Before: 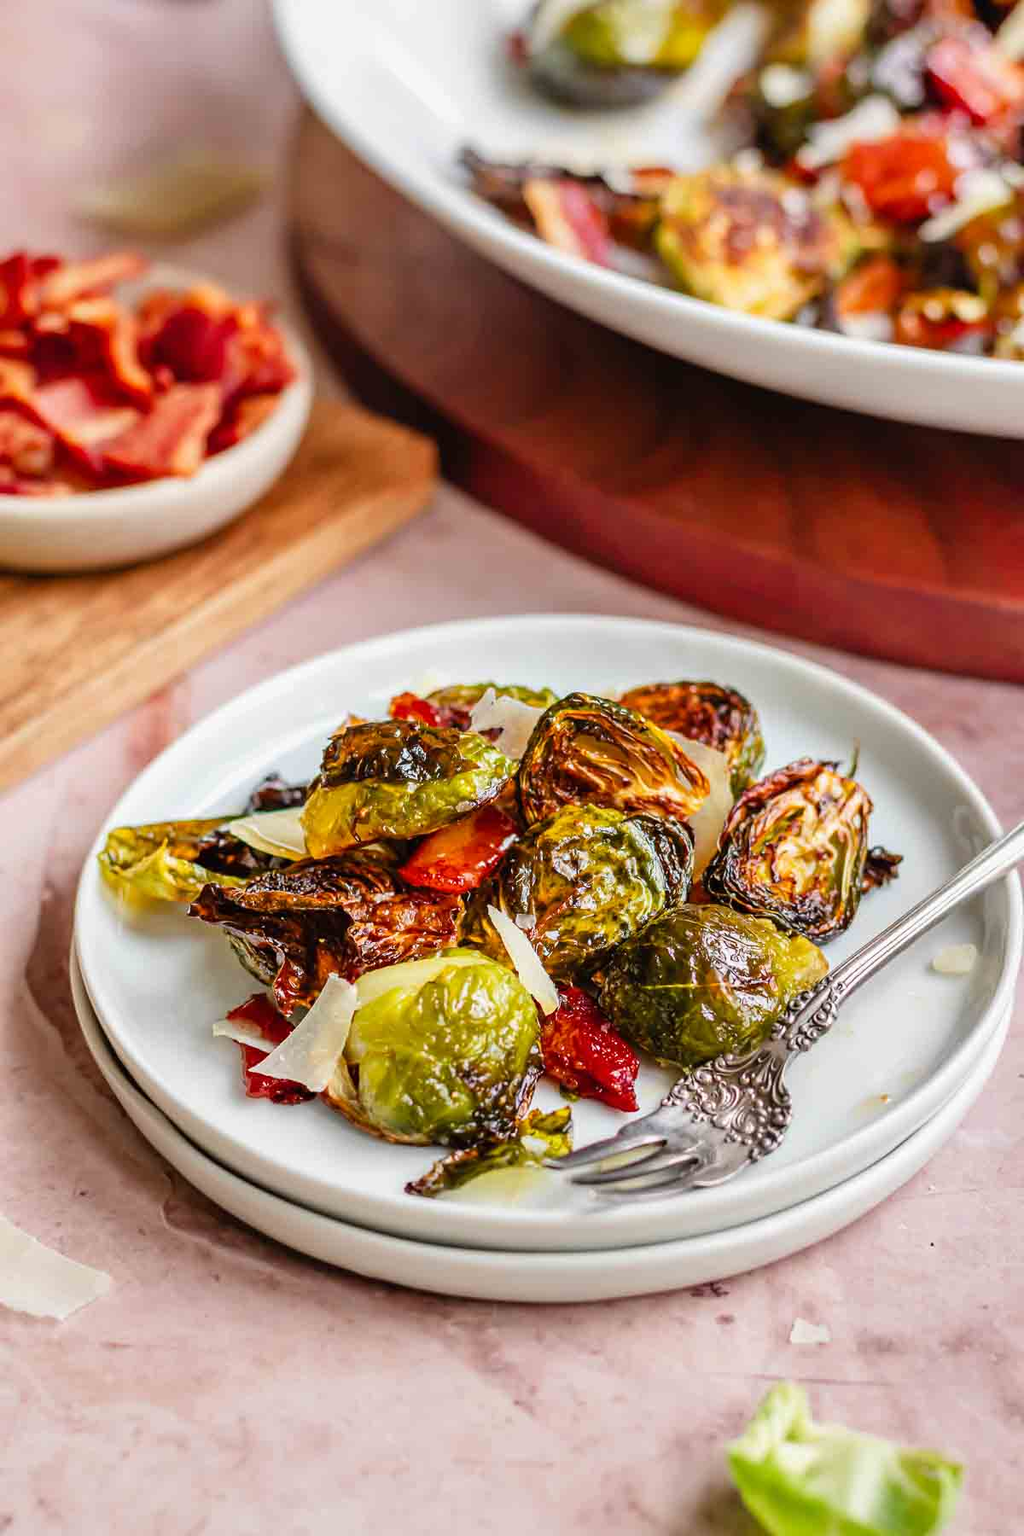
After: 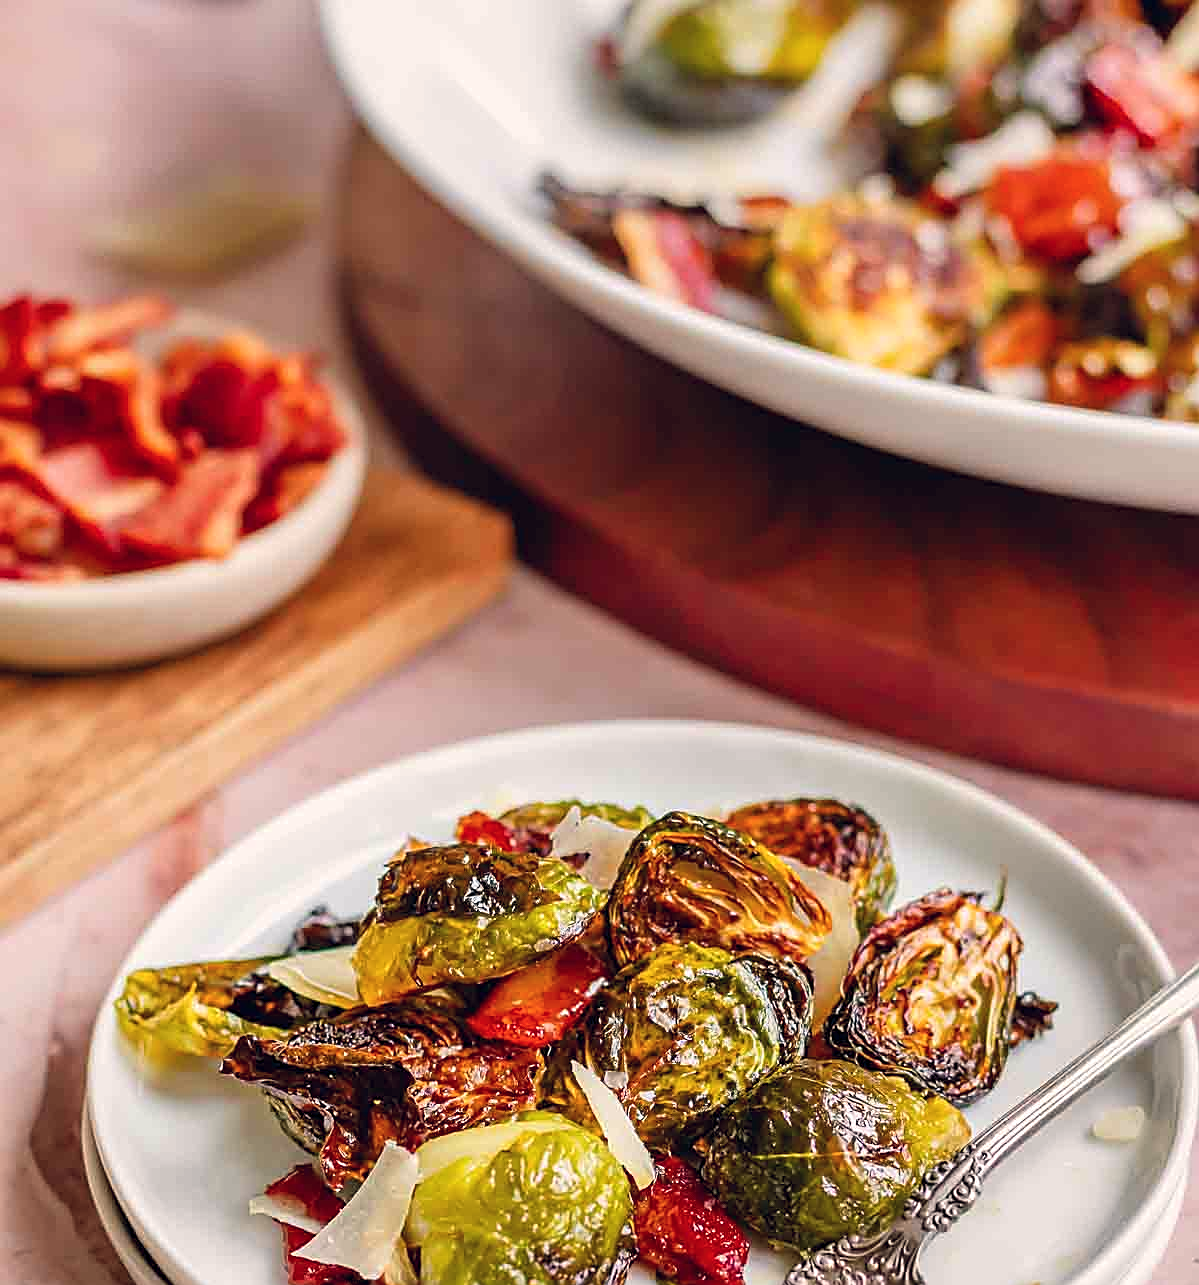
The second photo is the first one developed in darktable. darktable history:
sharpen: amount 0.6
color balance rgb: shadows lift › hue 87.51°, highlights gain › chroma 1.62%, highlights gain › hue 55.1°, global offset › chroma 0.06%, global offset › hue 253.66°, linear chroma grading › global chroma 0.5%
crop: bottom 28.576%
